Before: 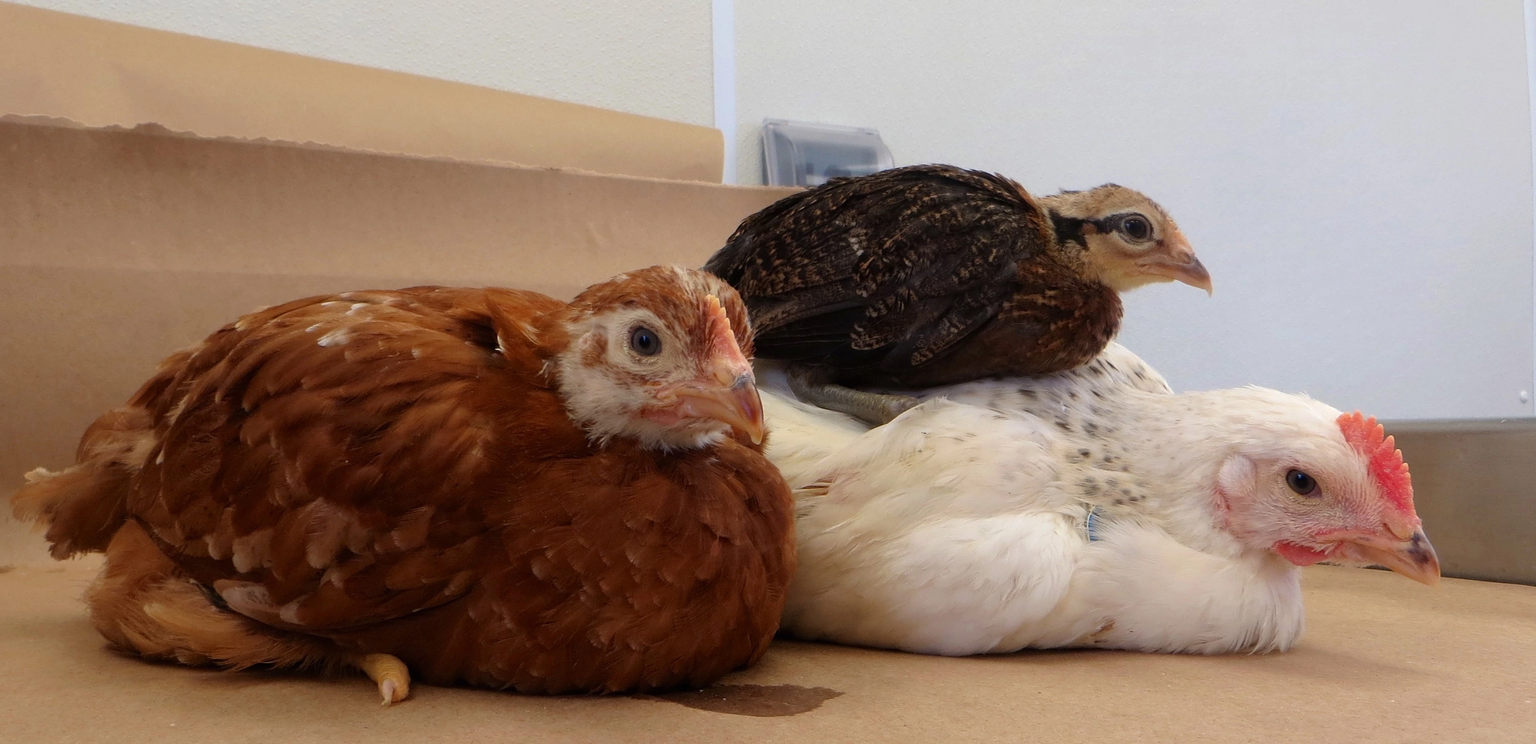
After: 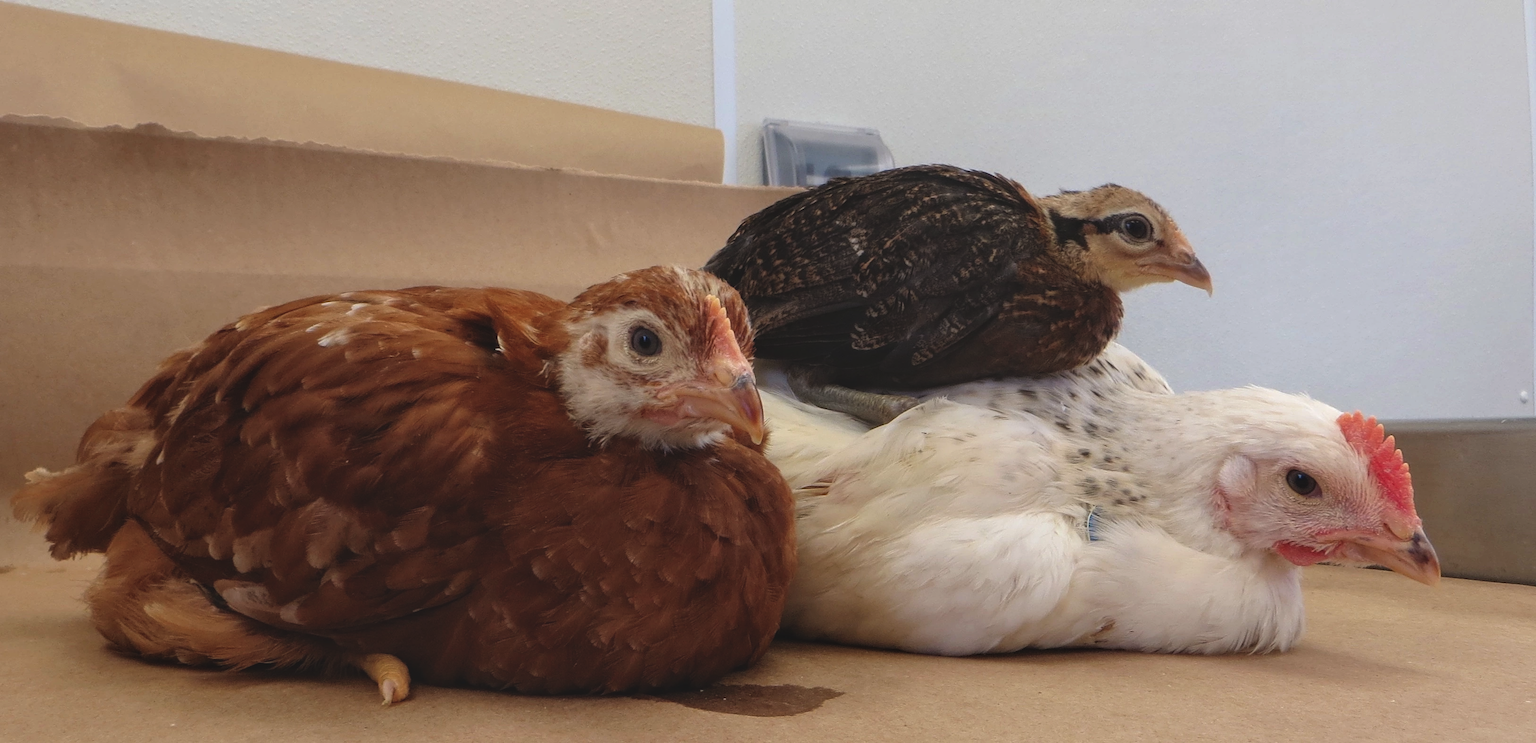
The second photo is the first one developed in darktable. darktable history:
exposure: black level correction -0.014, exposure -0.191 EV, compensate highlight preservation false
local contrast: on, module defaults
